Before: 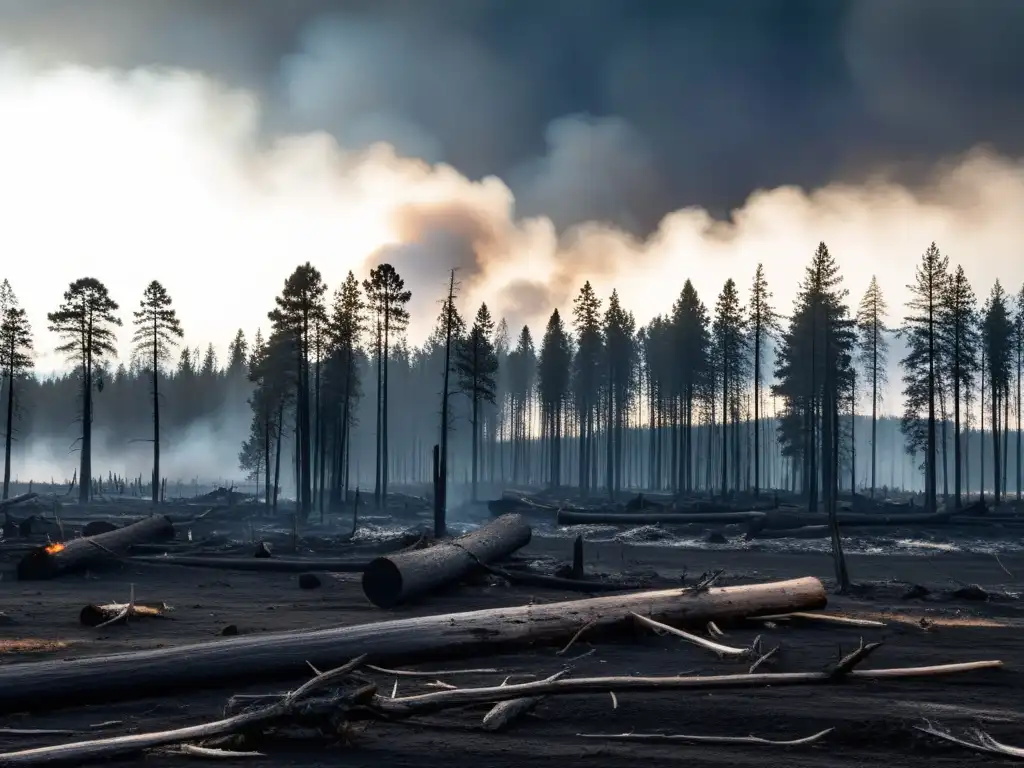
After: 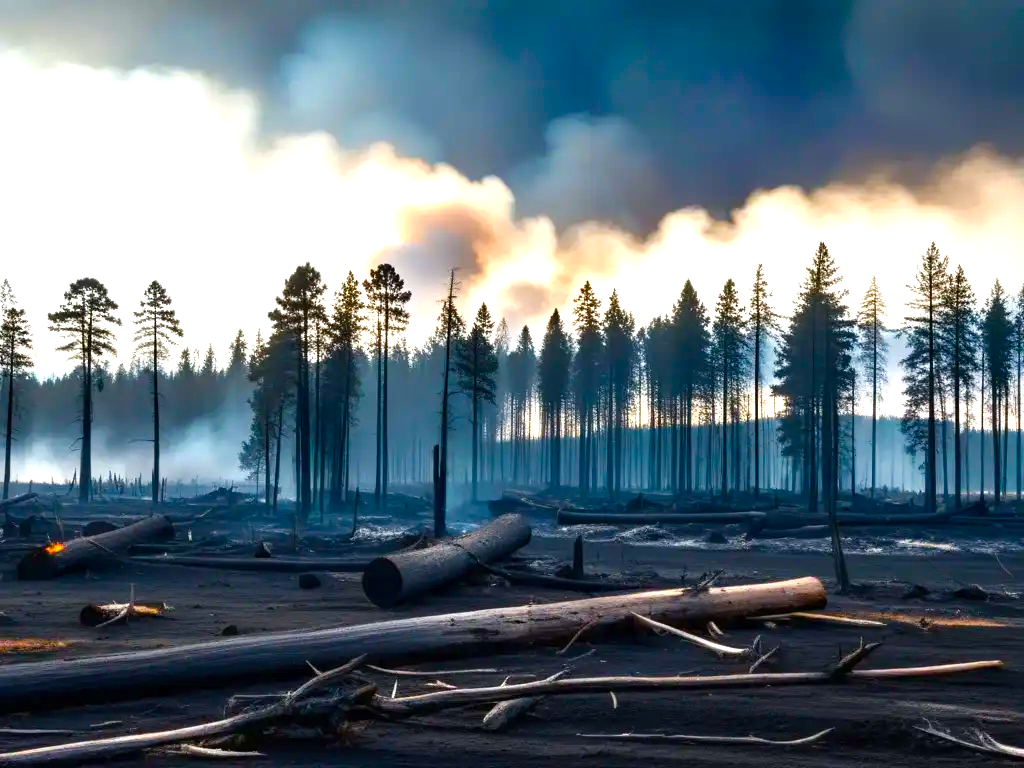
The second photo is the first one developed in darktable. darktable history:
color balance rgb: perceptual saturation grading › global saturation 23.505%, perceptual saturation grading › highlights -24.164%, perceptual saturation grading › mid-tones 23.799%, perceptual saturation grading › shadows 39.38%, perceptual brilliance grading › global brilliance 18.194%, global vibrance 42.024%
